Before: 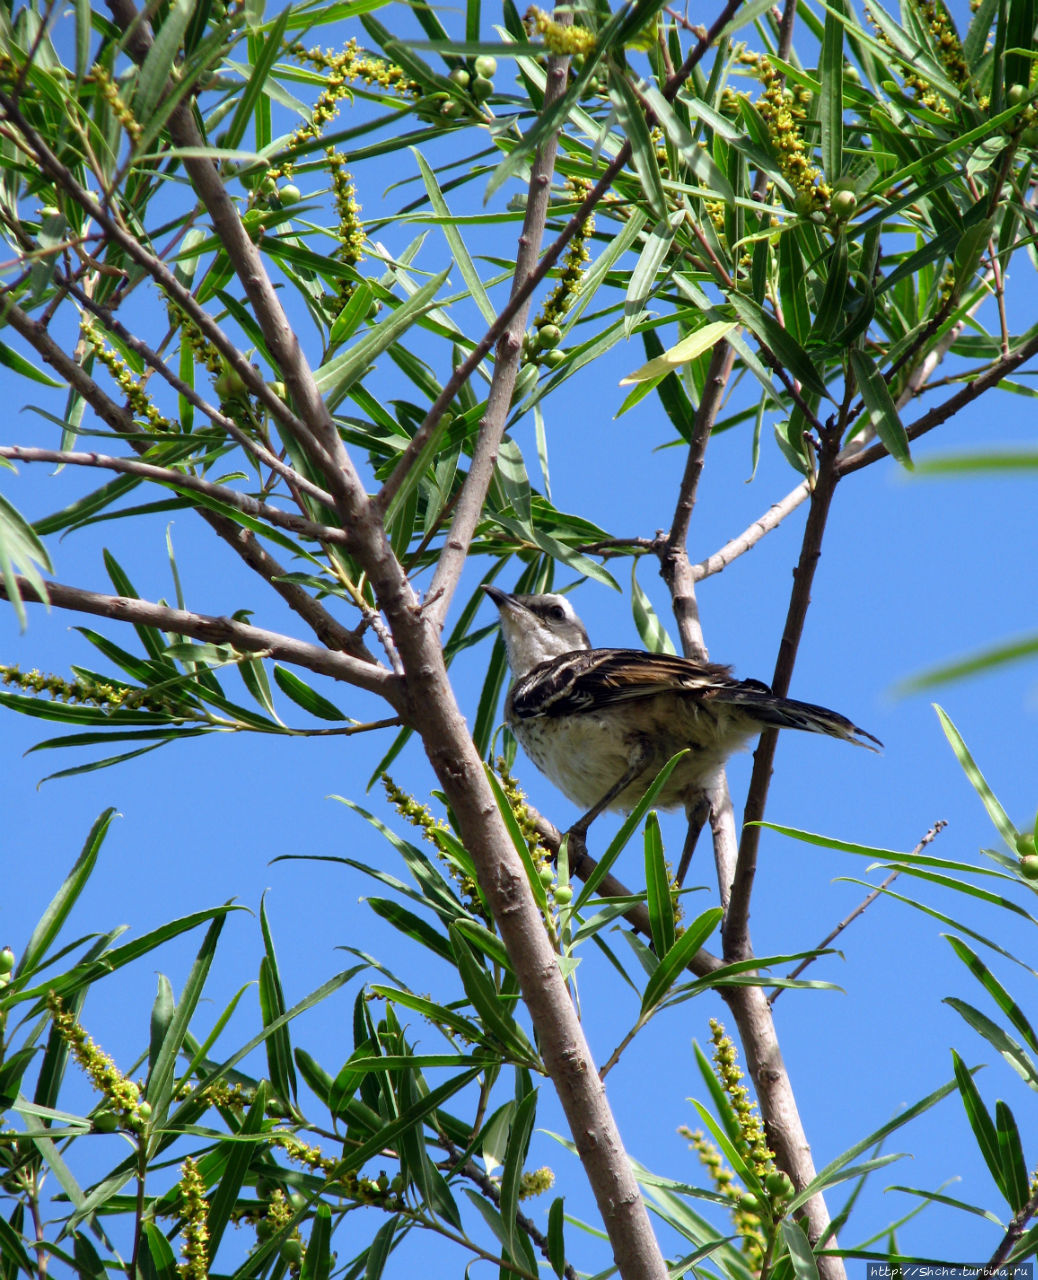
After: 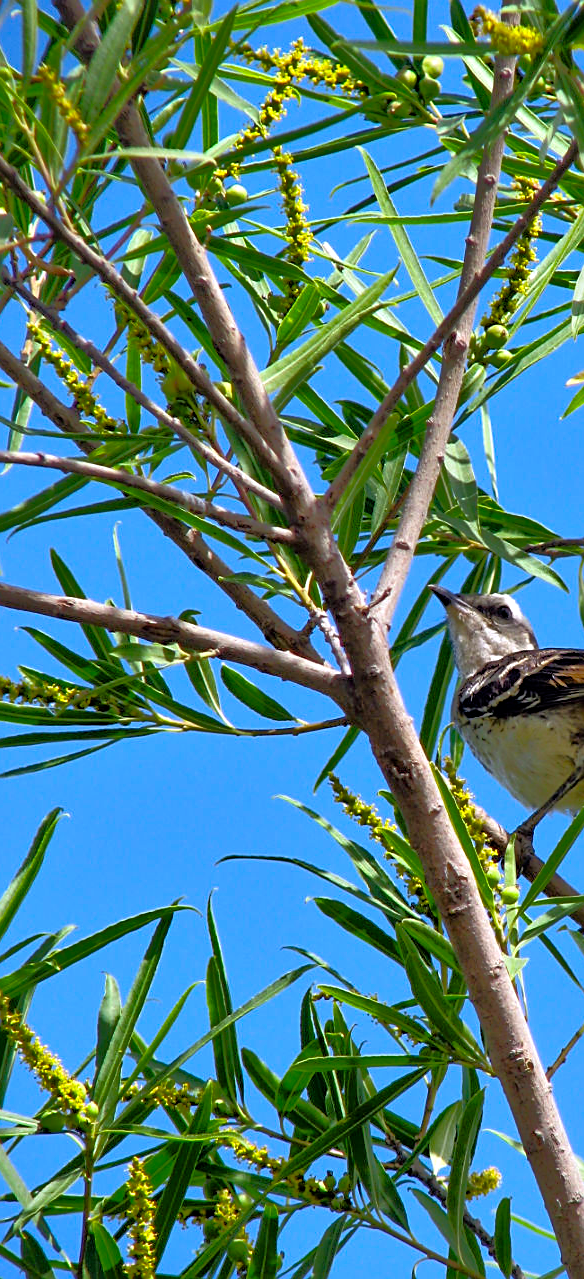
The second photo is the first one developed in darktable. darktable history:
crop: left 5.114%, right 38.589%
sharpen: on, module defaults
tone equalizer: -8 EV -0.528 EV, -7 EV -0.319 EV, -6 EV -0.083 EV, -5 EV 0.413 EV, -4 EV 0.985 EV, -3 EV 0.791 EV, -2 EV -0.01 EV, -1 EV 0.14 EV, +0 EV -0.012 EV, smoothing 1
exposure: compensate highlight preservation false
color balance rgb: perceptual saturation grading › global saturation 30%, global vibrance 20%
